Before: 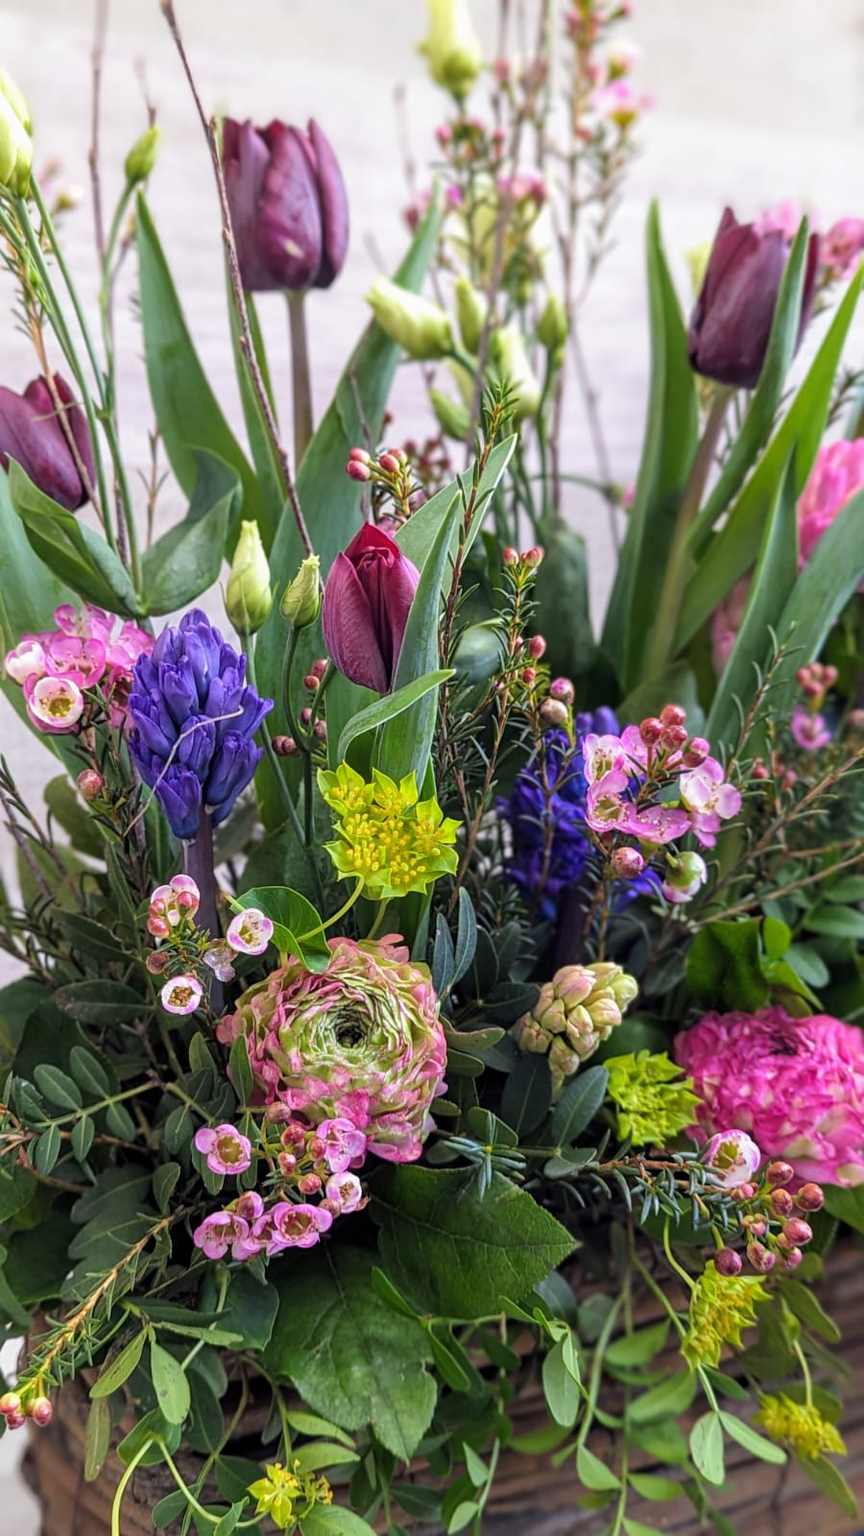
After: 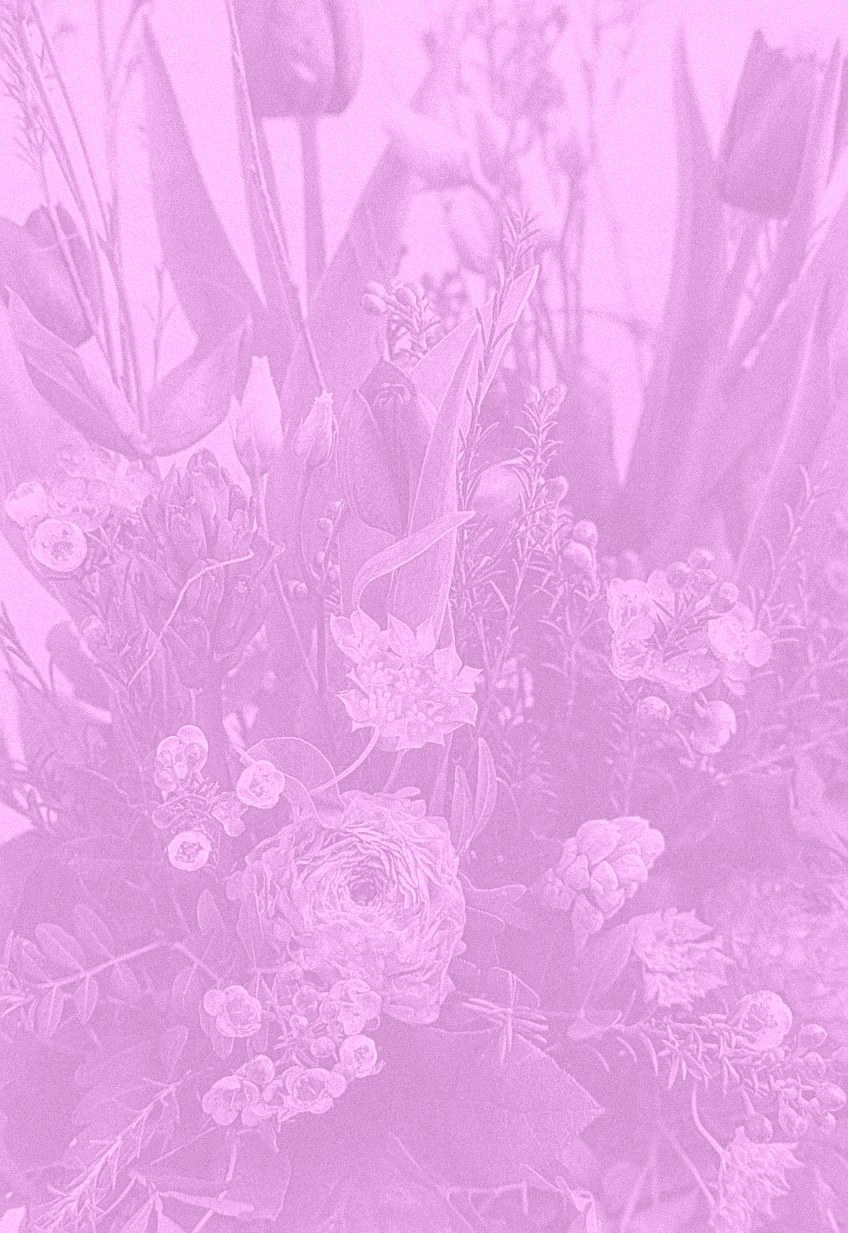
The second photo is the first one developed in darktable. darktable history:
crop and rotate: angle 0.03°, top 11.643%, right 5.651%, bottom 11.189%
color balance: lift [1.005, 0.99, 1.007, 1.01], gamma [1, 1.034, 1.032, 0.966], gain [0.873, 1.055, 1.067, 0.933]
sharpen: radius 1.685, amount 1.294
color zones: curves: ch1 [(0.29, 0.492) (0.373, 0.185) (0.509, 0.481)]; ch2 [(0.25, 0.462) (0.749, 0.457)], mix 40.67%
exposure: exposure -1.468 EV, compensate highlight preservation false
colorize: hue 331.2°, saturation 75%, source mix 30.28%, lightness 70.52%, version 1
grain: mid-tones bias 0%
tone curve: curves: ch0 [(0, 0) (0.003, 0.003) (0.011, 0.011) (0.025, 0.025) (0.044, 0.044) (0.069, 0.069) (0.1, 0.099) (0.136, 0.135) (0.177, 0.176) (0.224, 0.223) (0.277, 0.275) (0.335, 0.333) (0.399, 0.396) (0.468, 0.465) (0.543, 0.546) (0.623, 0.625) (0.709, 0.711) (0.801, 0.802) (0.898, 0.898) (1, 1)], preserve colors none
